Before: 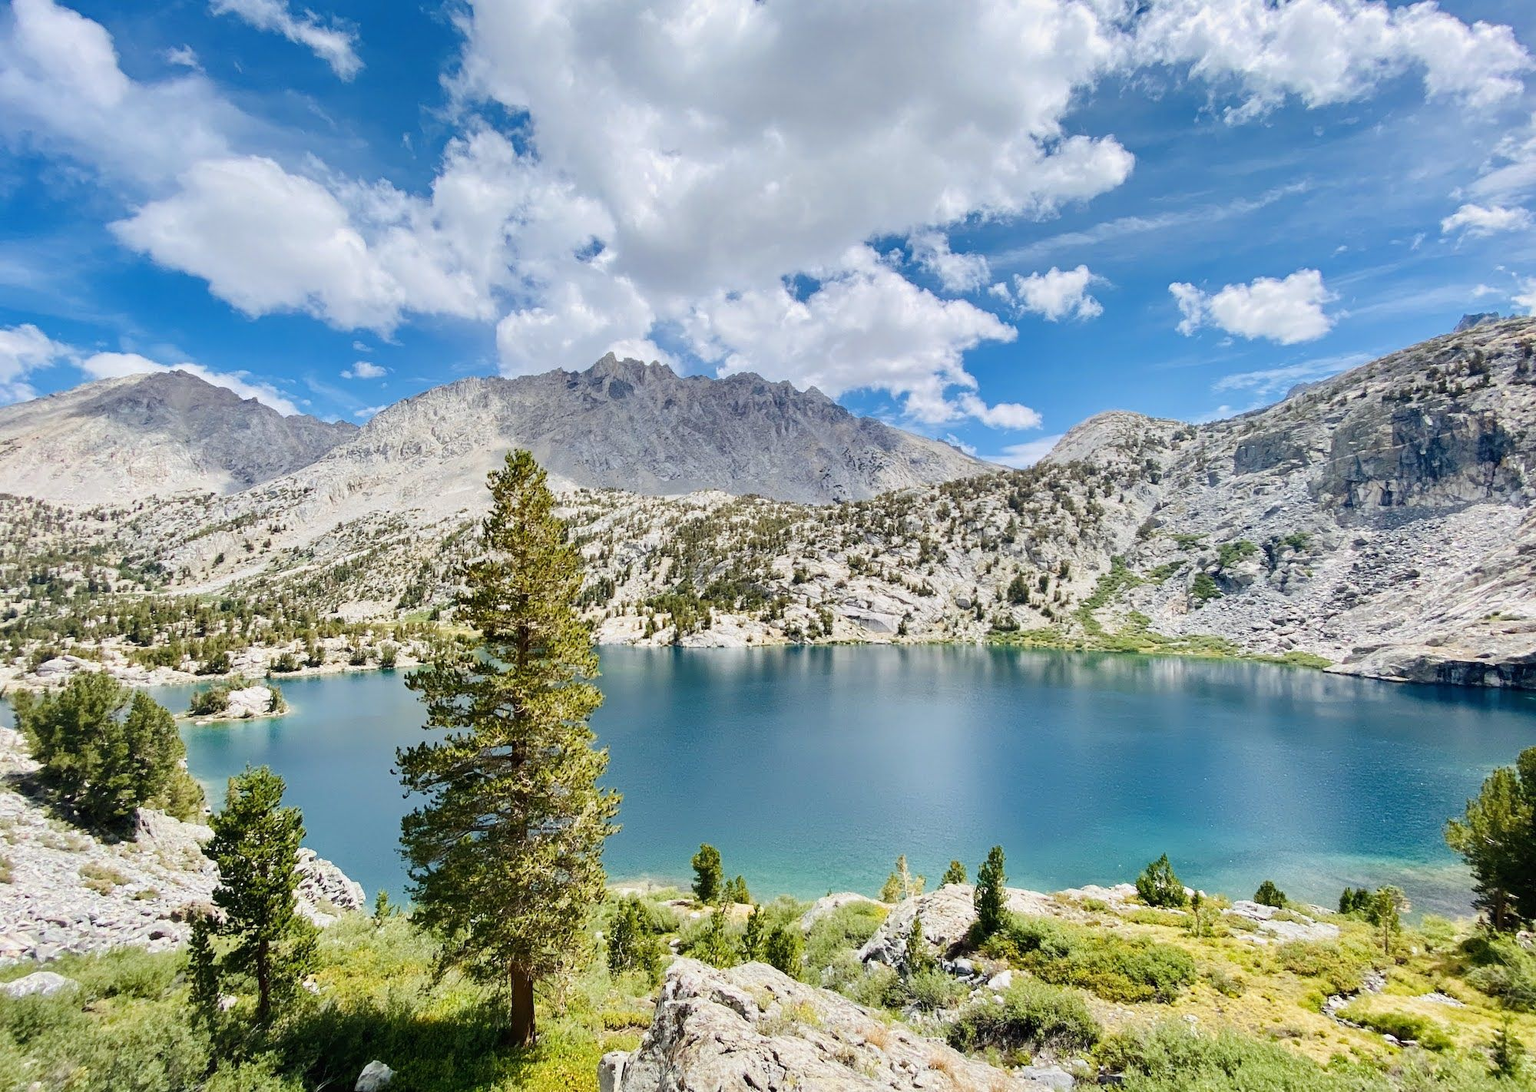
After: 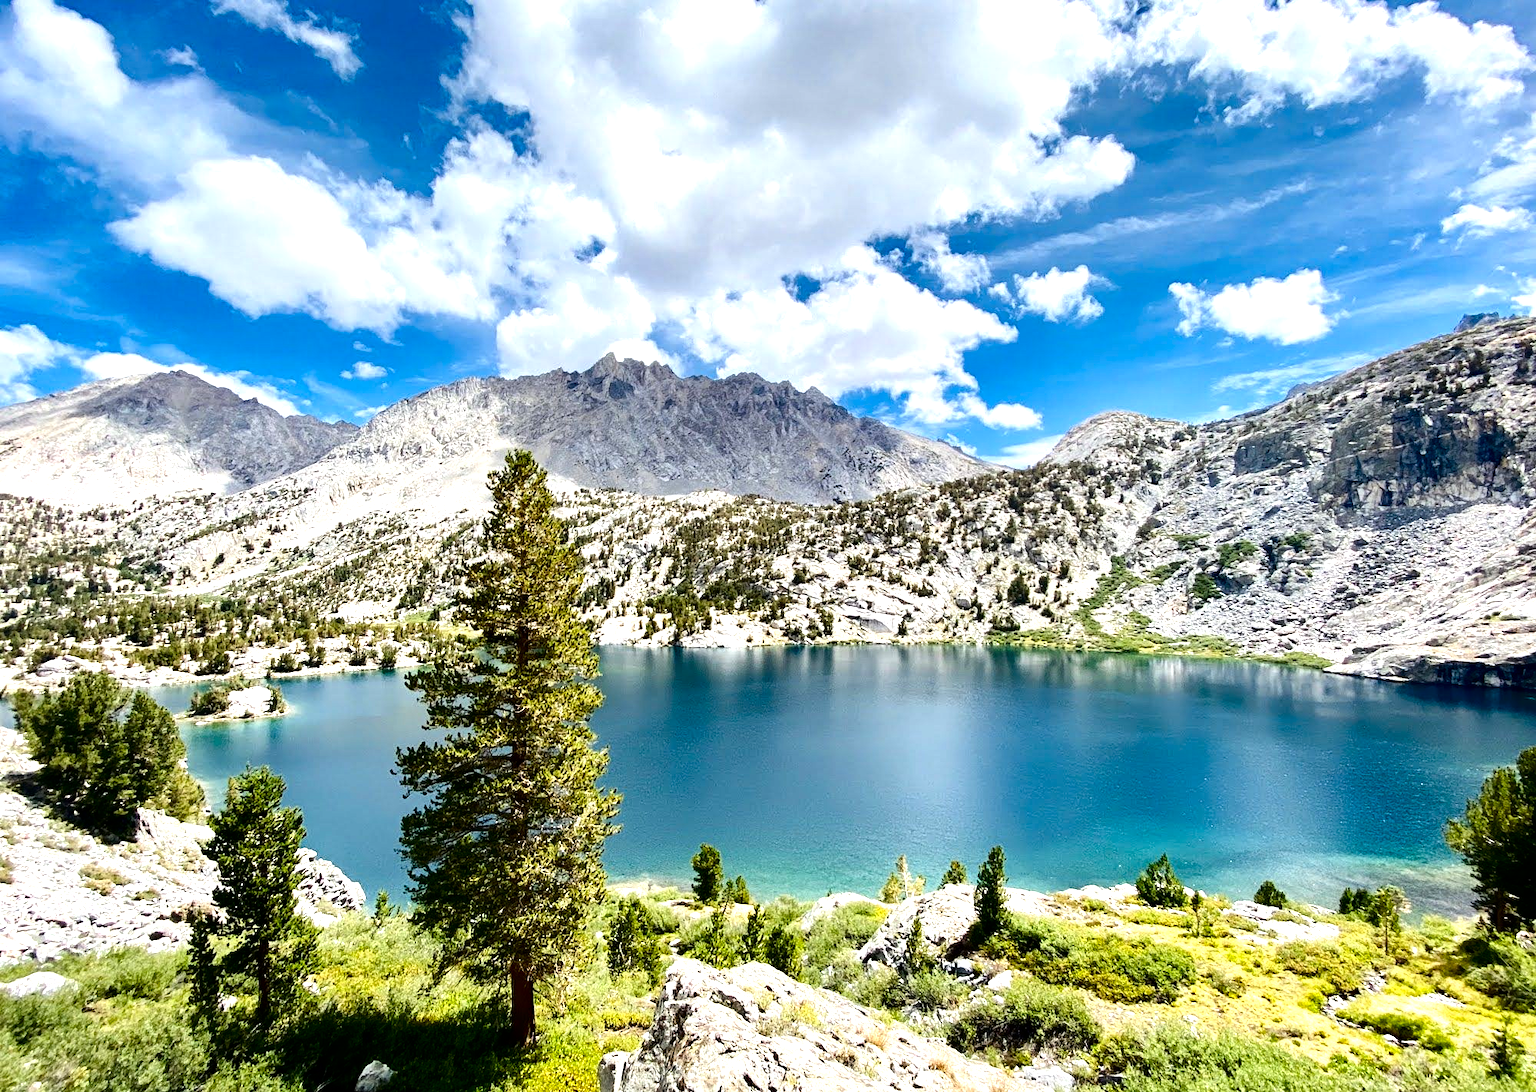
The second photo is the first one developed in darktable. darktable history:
contrast brightness saturation: contrast 0.103, brightness -0.259, saturation 0.136
tone equalizer: -8 EV -0.749 EV, -7 EV -0.668 EV, -6 EV -0.59 EV, -5 EV -0.372 EV, -3 EV 0.367 EV, -2 EV 0.6 EV, -1 EV 0.689 EV, +0 EV 0.781 EV, mask exposure compensation -0.509 EV
